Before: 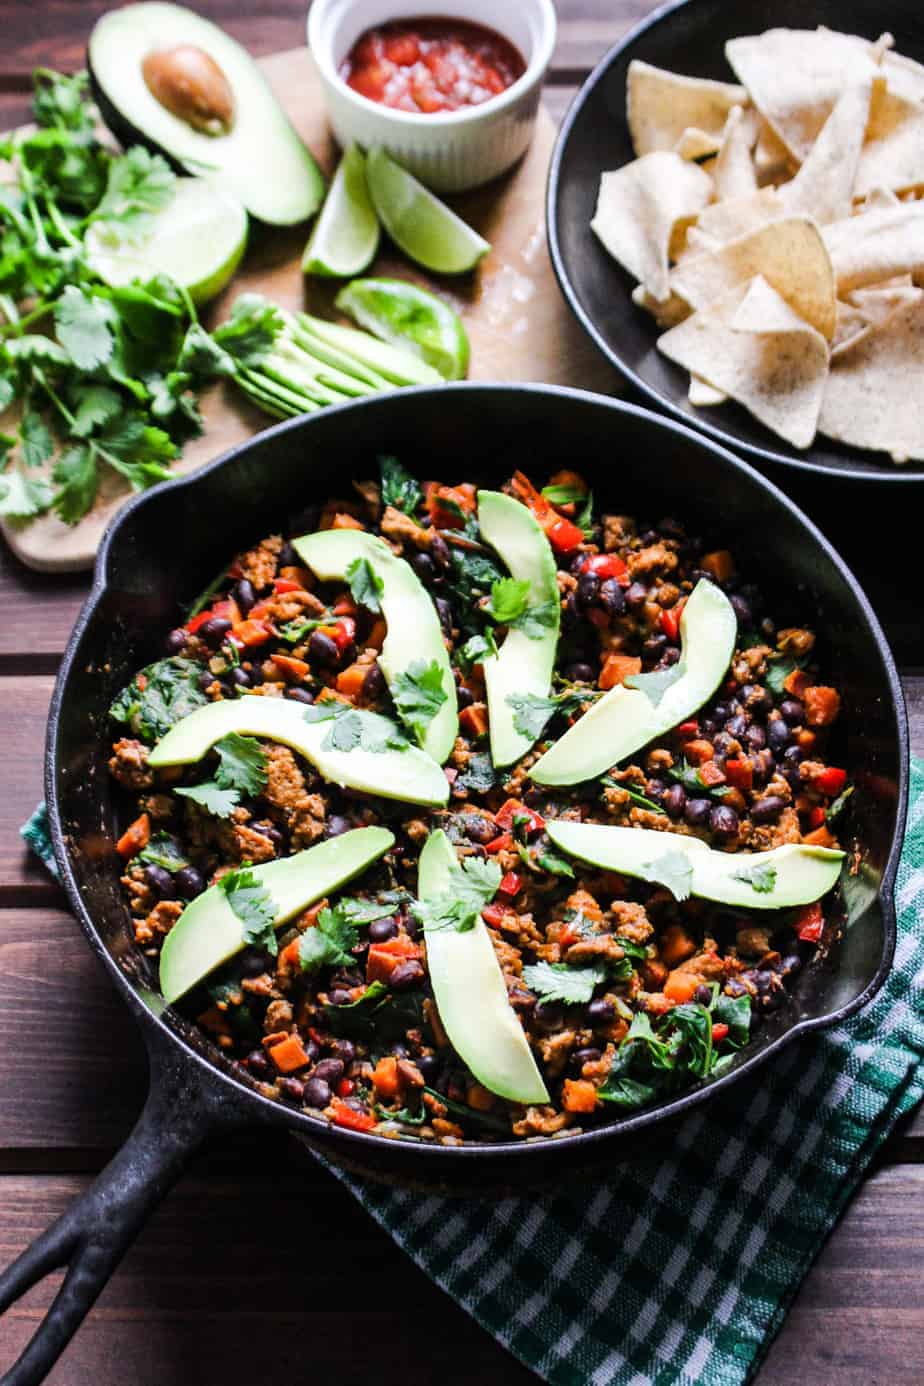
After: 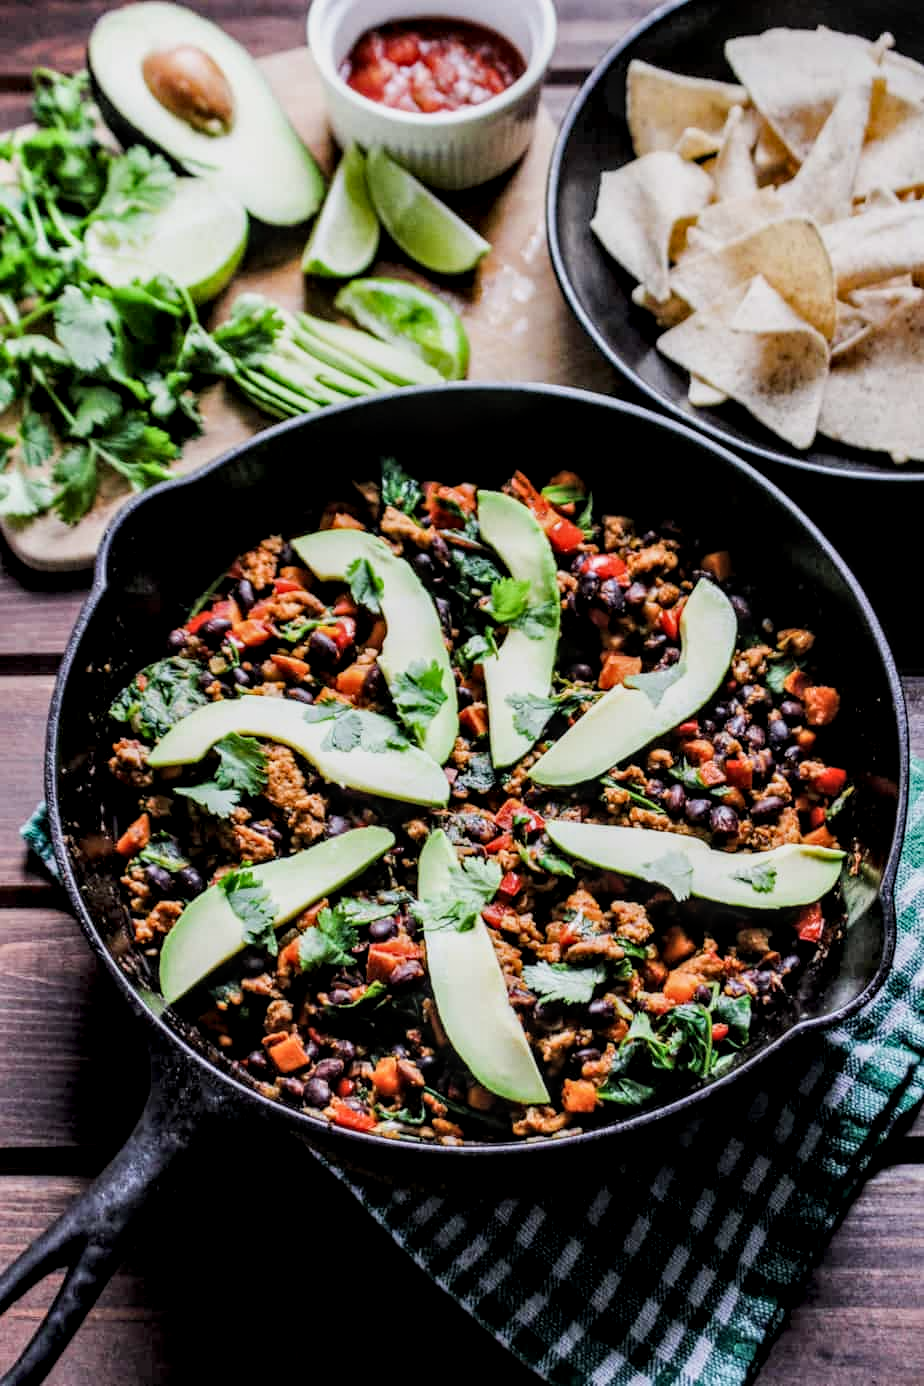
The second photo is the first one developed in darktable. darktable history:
local contrast: detail 150%
filmic rgb: white relative exposure 3.8 EV, hardness 4.35
